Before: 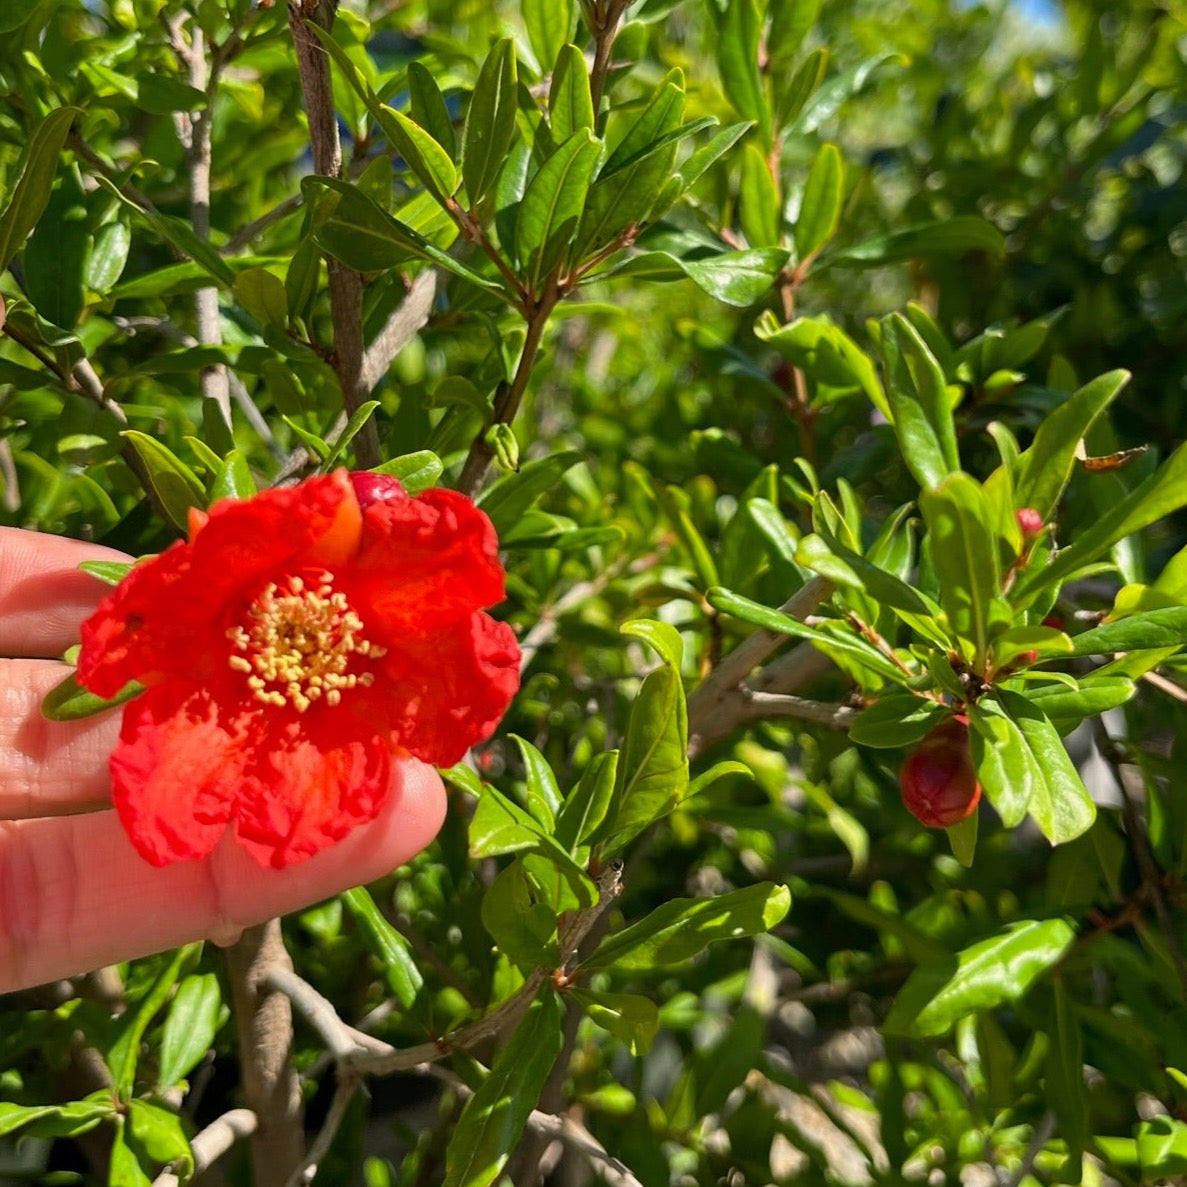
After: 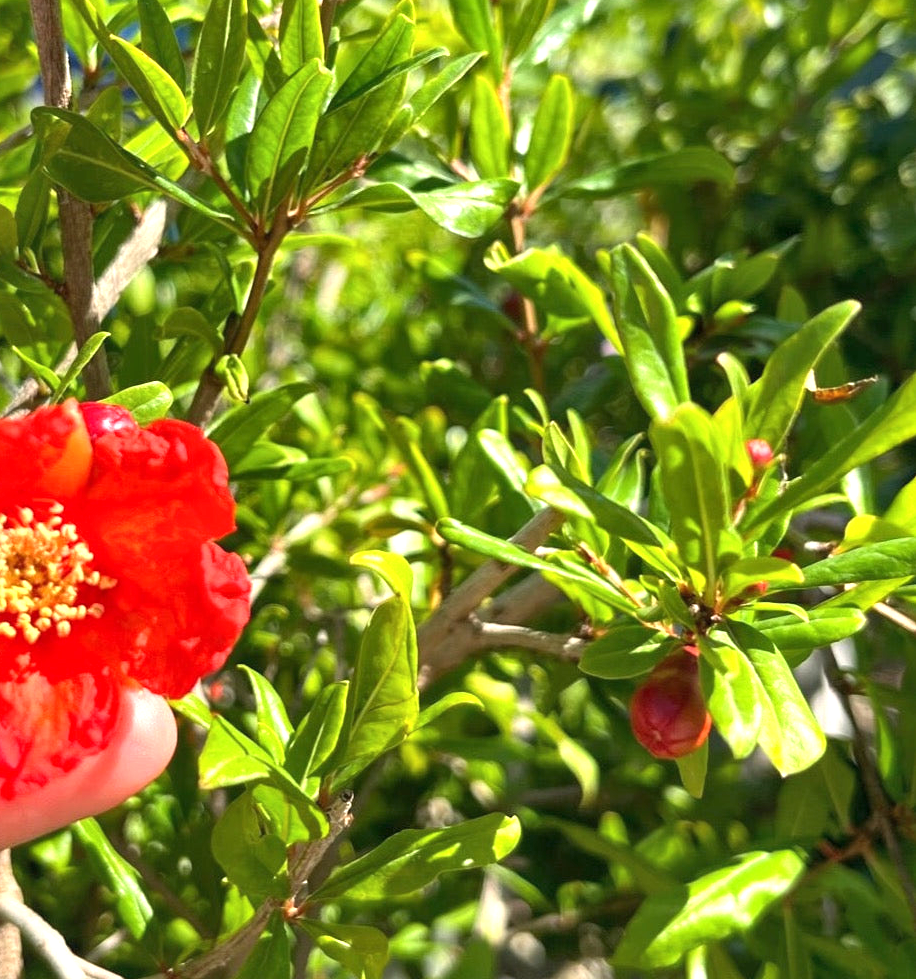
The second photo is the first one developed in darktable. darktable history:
exposure: black level correction -0.001, exposure 0.91 EV, compensate exposure bias true, compensate highlight preservation false
crop: left 22.804%, top 5.89%, bottom 11.601%
local contrast: mode bilateral grid, contrast 20, coarseness 49, detail 119%, midtone range 0.2
shadows and highlights: shadows 43.3, highlights 7.27
